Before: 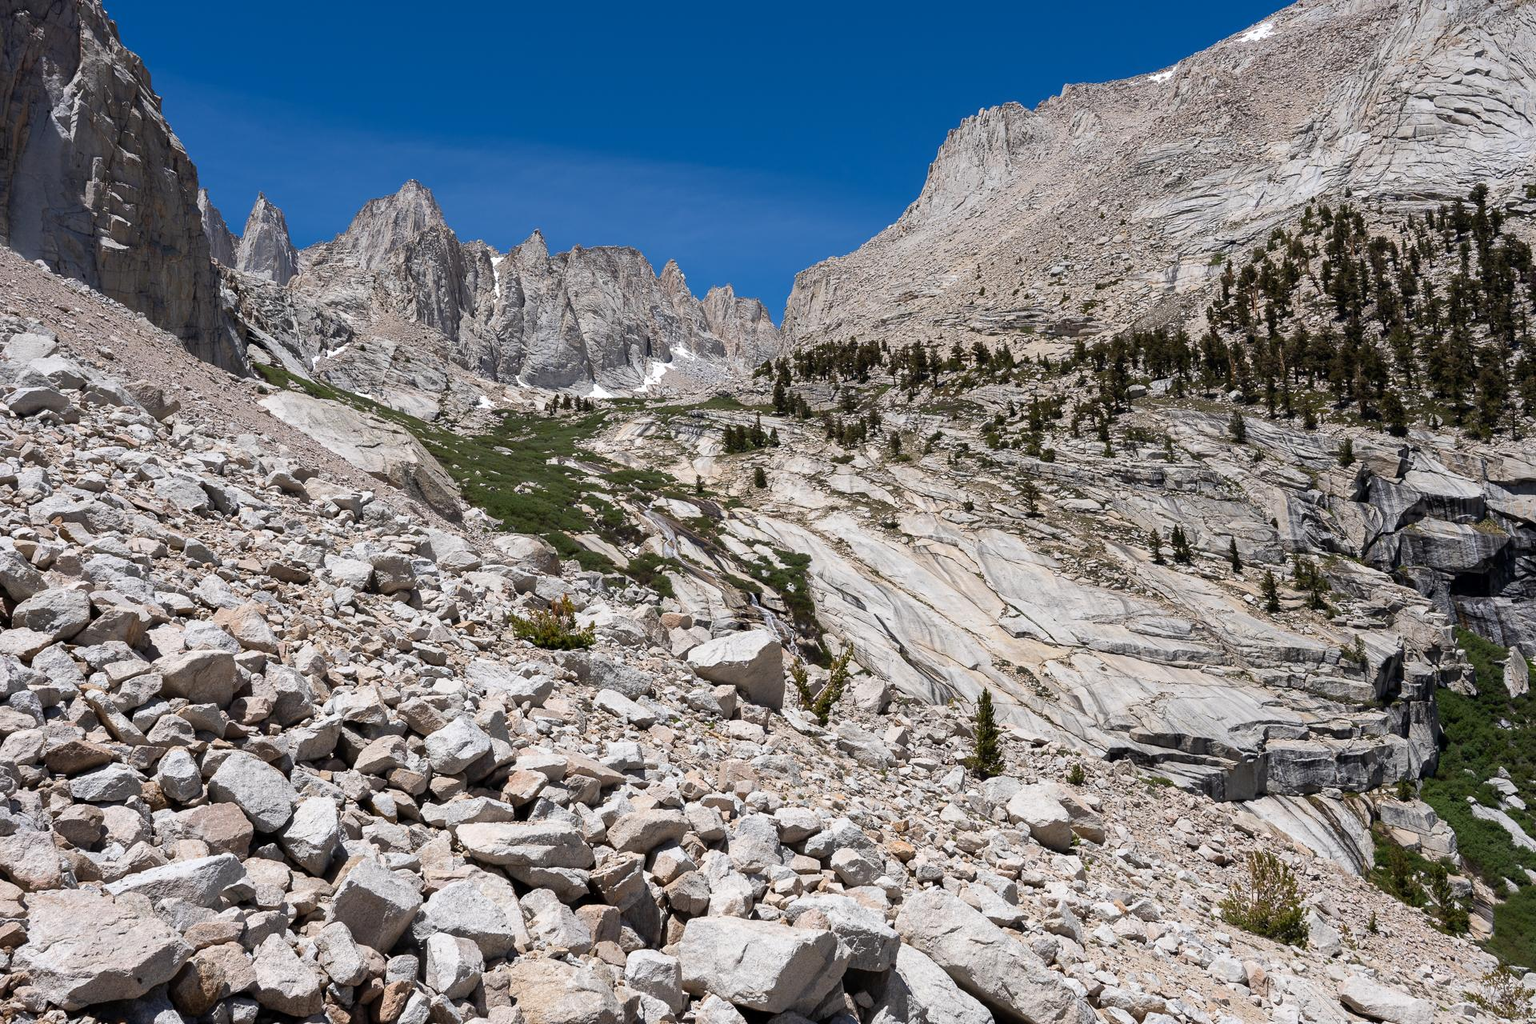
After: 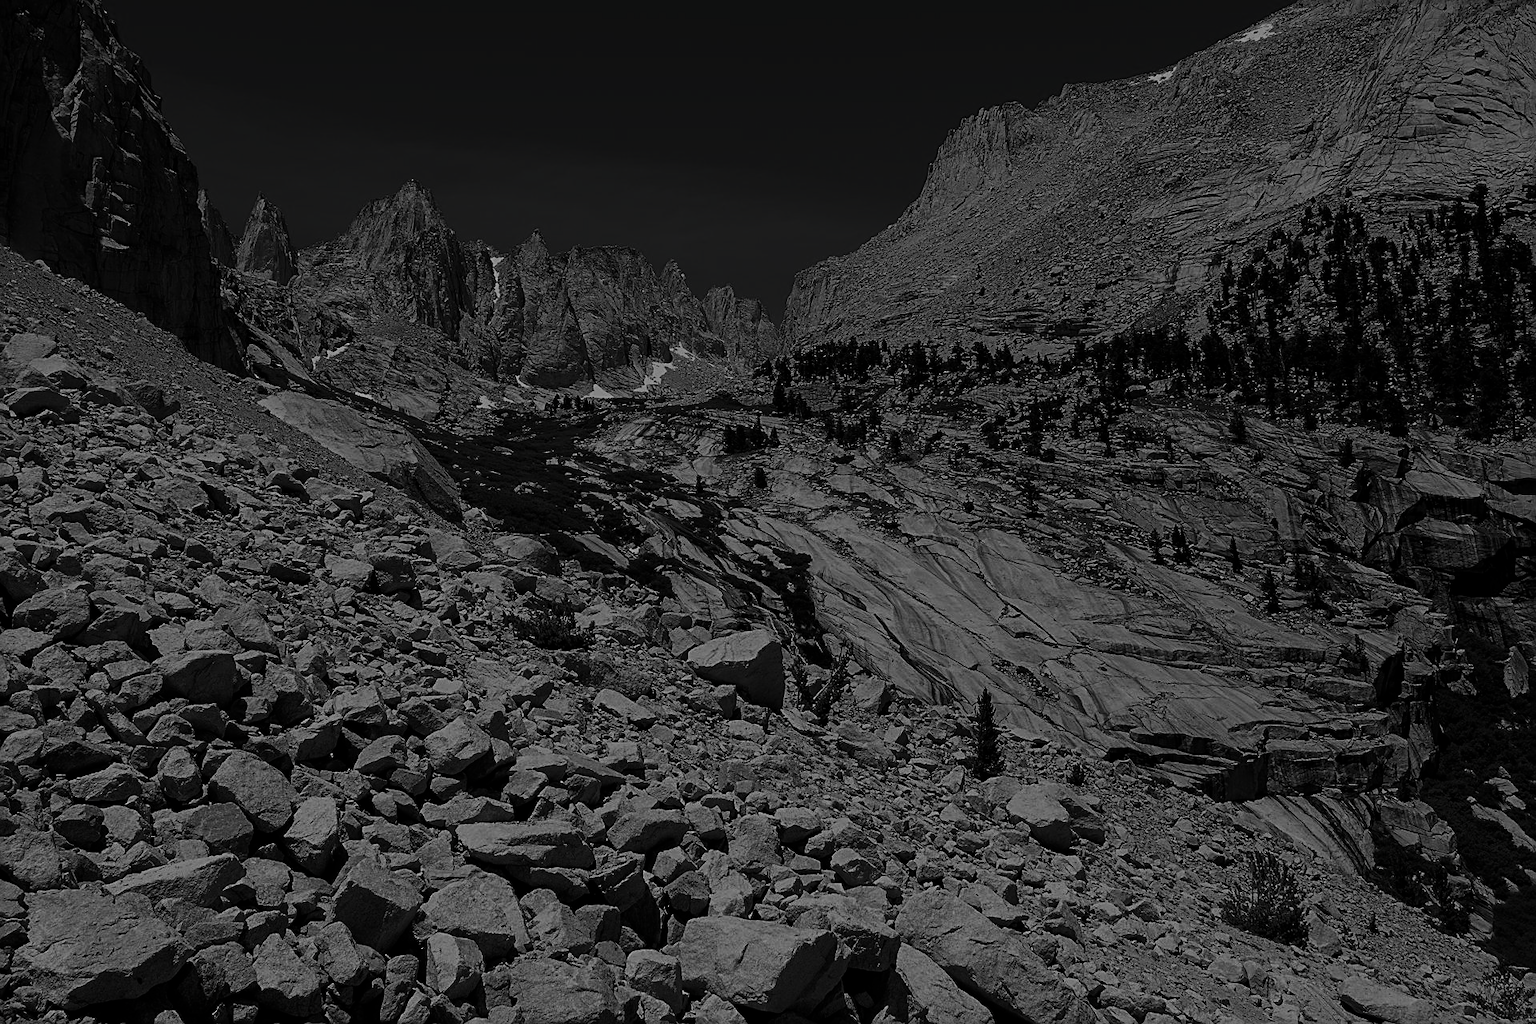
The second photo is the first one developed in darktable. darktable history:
contrast brightness saturation: contrast -0.037, brightness -0.584, saturation -0.993
exposure: exposure -0.924 EV, compensate highlight preservation false
sharpen: on, module defaults
